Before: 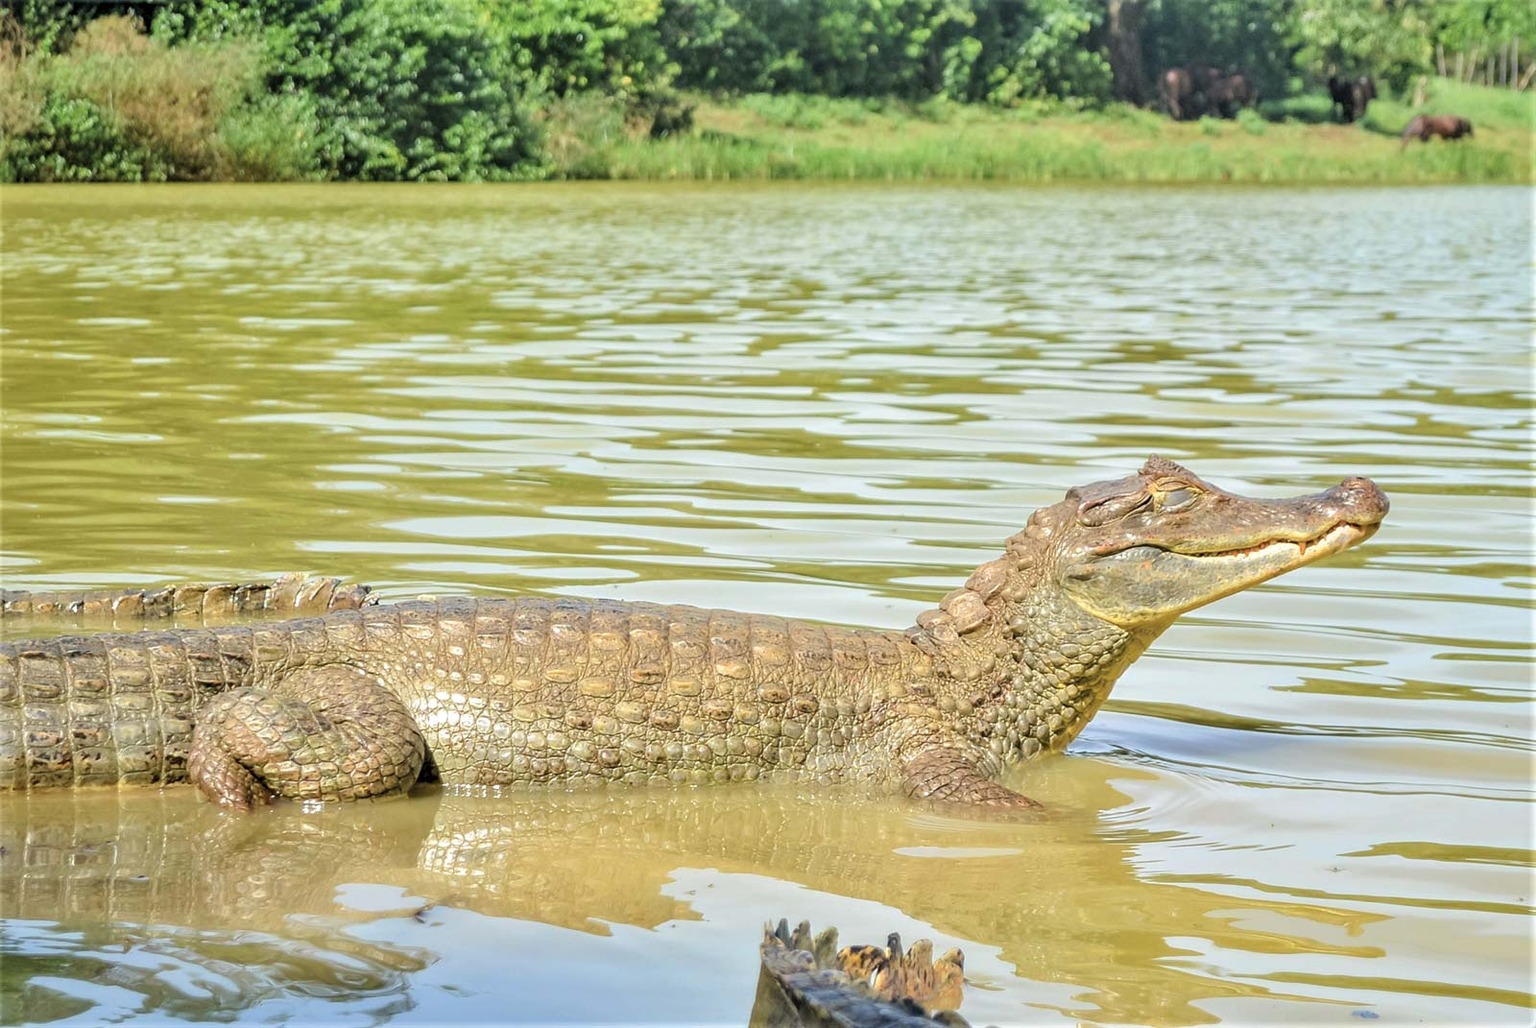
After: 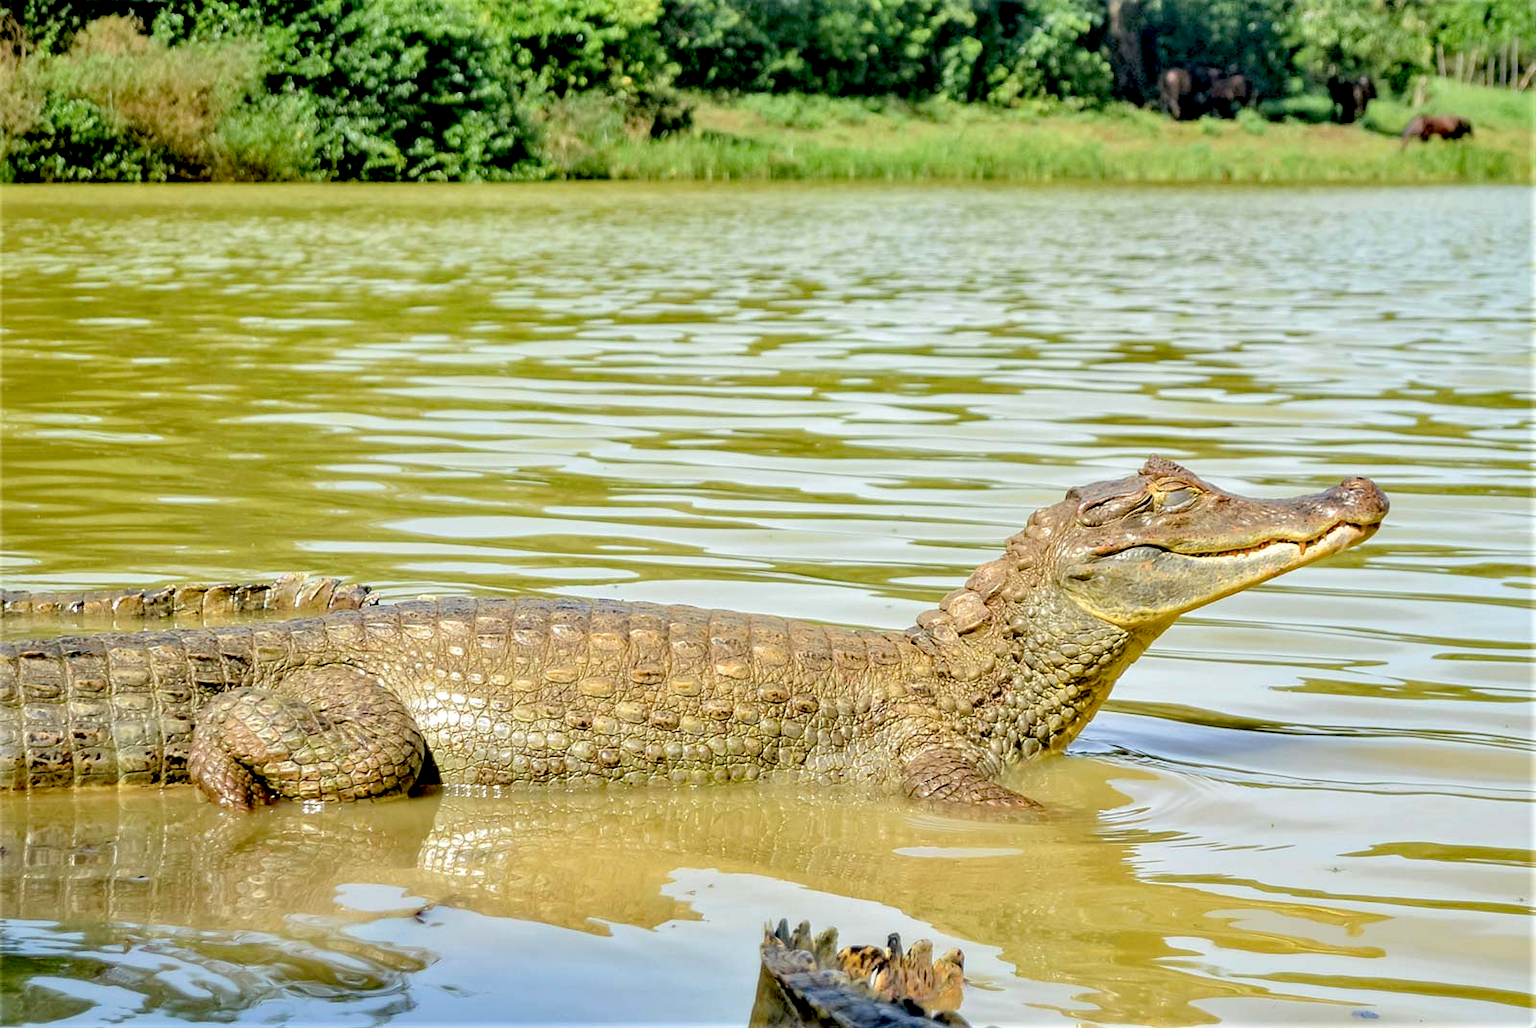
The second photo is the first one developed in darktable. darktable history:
exposure: black level correction 0.048, exposure 0.012 EV, compensate exposure bias true, compensate highlight preservation false
